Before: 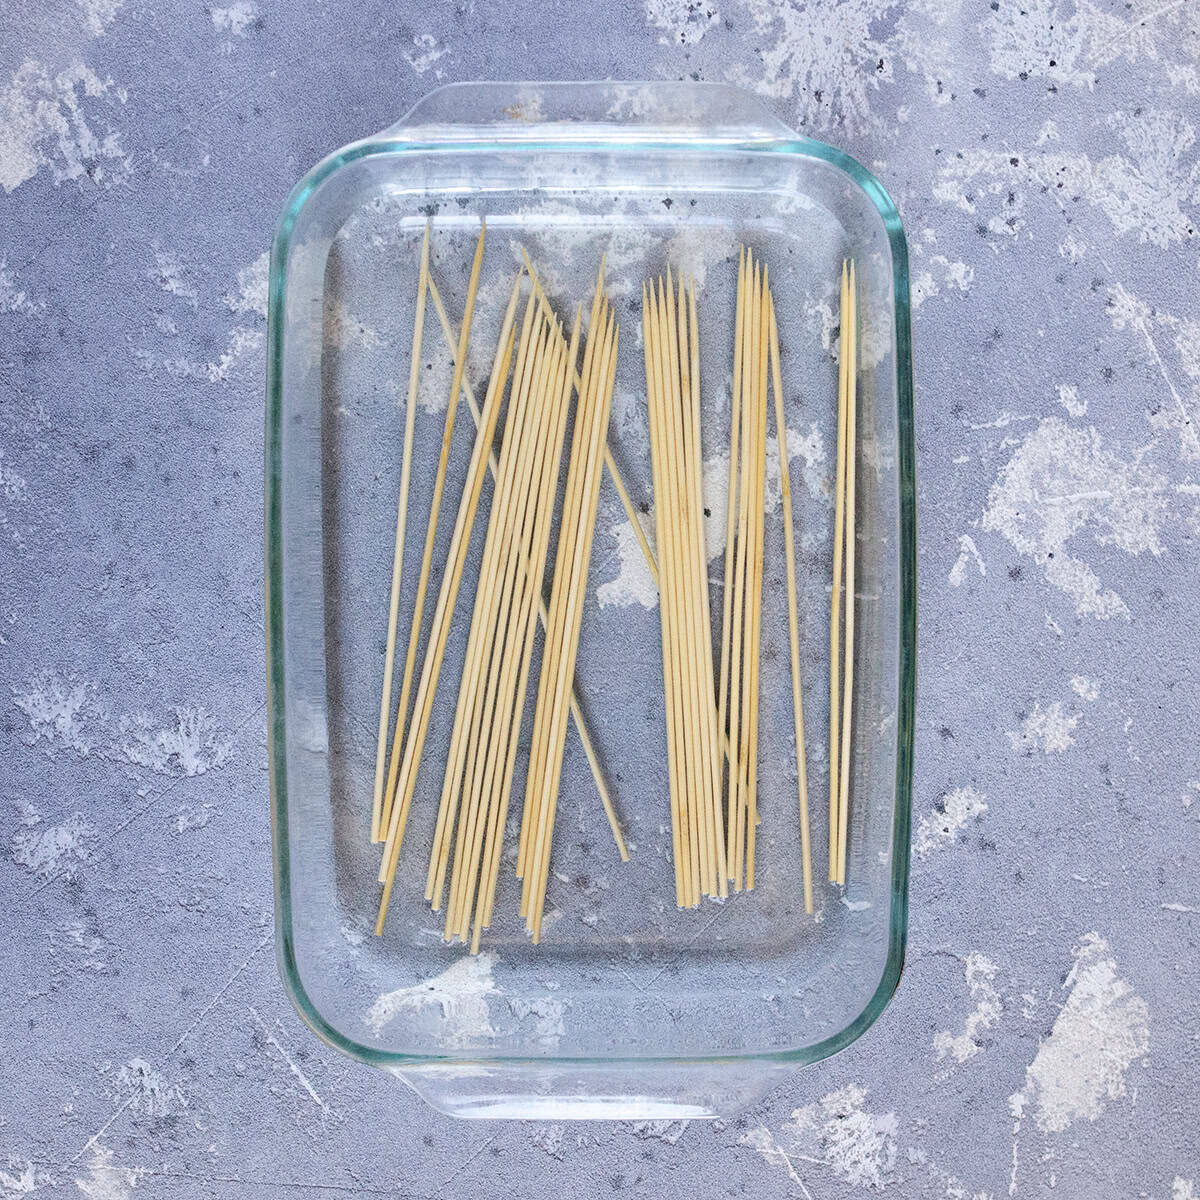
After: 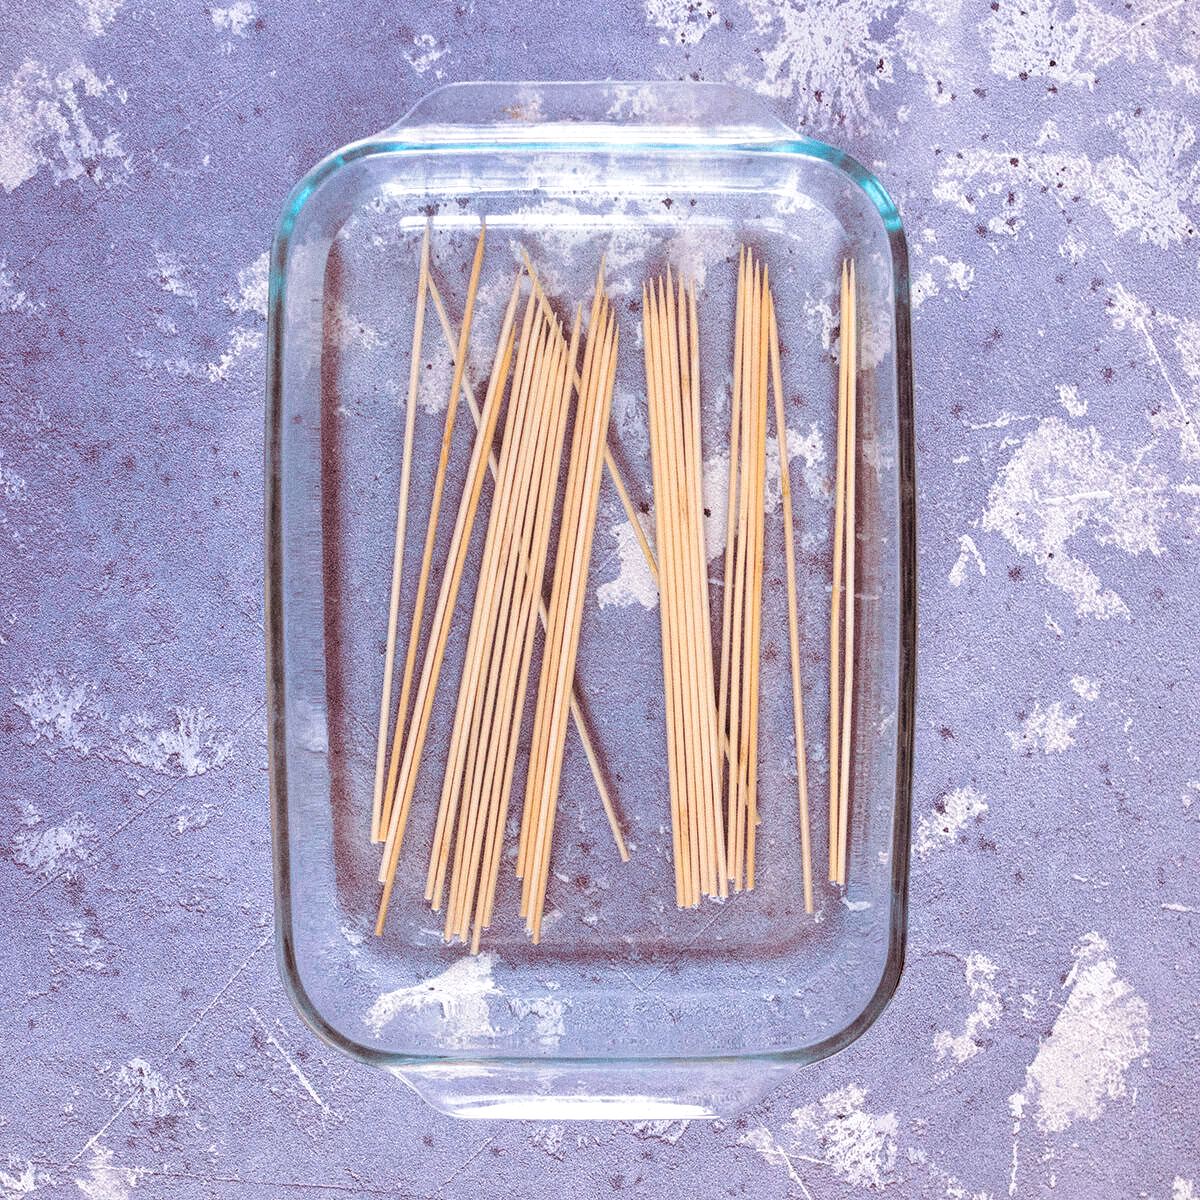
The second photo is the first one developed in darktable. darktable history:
split-toning: on, module defaults
local contrast: on, module defaults
grain: coarseness 0.47 ISO
white balance: red 1.05, blue 1.072
